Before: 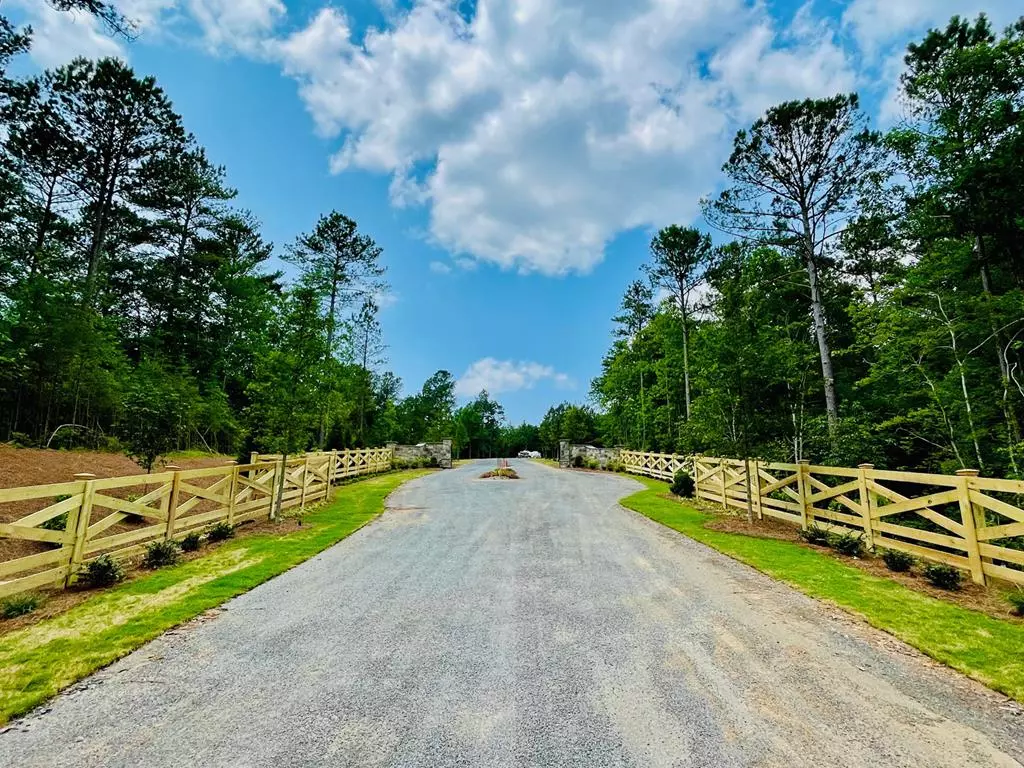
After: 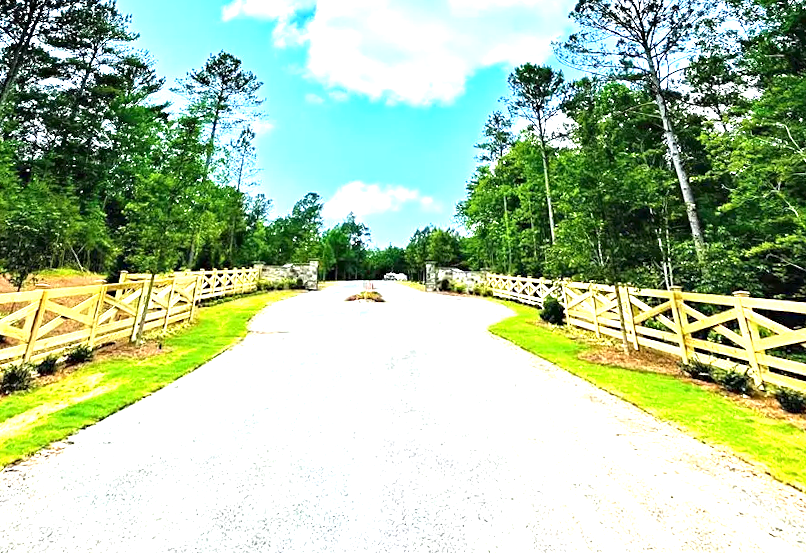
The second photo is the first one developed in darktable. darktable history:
exposure: black level correction 0, exposure 1.675 EV, compensate exposure bias true, compensate highlight preservation false
crop and rotate: left 2.991%, top 13.302%, right 1.981%, bottom 12.636%
contrast equalizer: y [[0.5, 0.504, 0.515, 0.527, 0.535, 0.534], [0.5 ×6], [0.491, 0.387, 0.179, 0.068, 0.068, 0.068], [0 ×5, 0.023], [0 ×6]]
rotate and perspective: rotation 0.72°, lens shift (vertical) -0.352, lens shift (horizontal) -0.051, crop left 0.152, crop right 0.859, crop top 0.019, crop bottom 0.964
